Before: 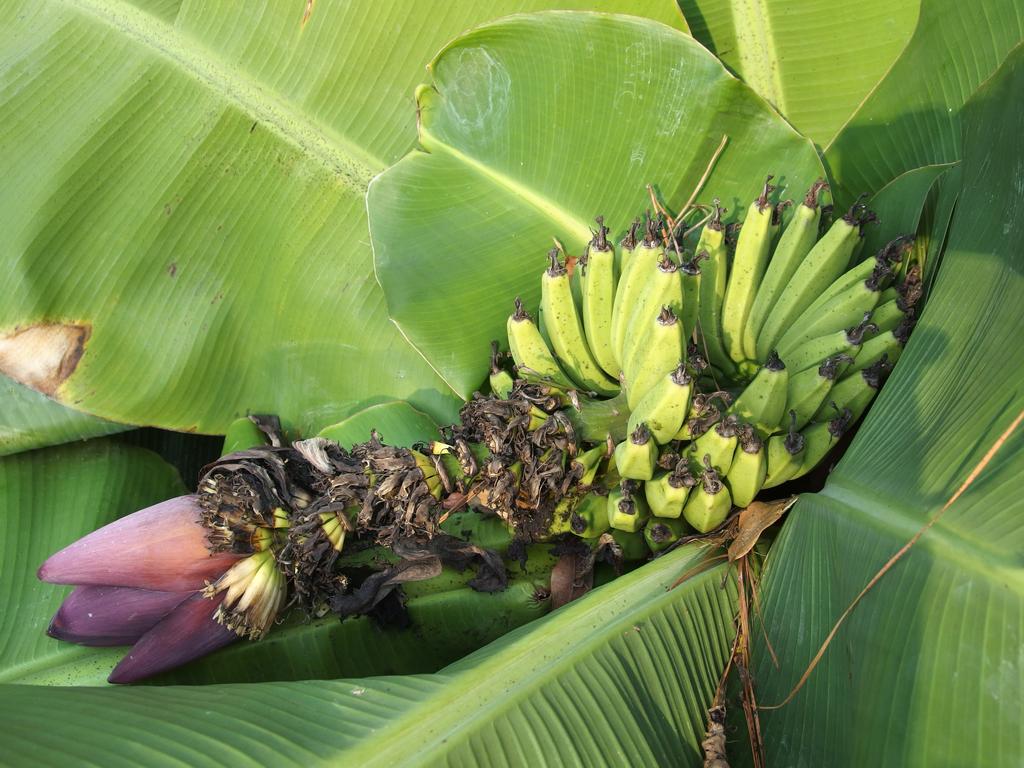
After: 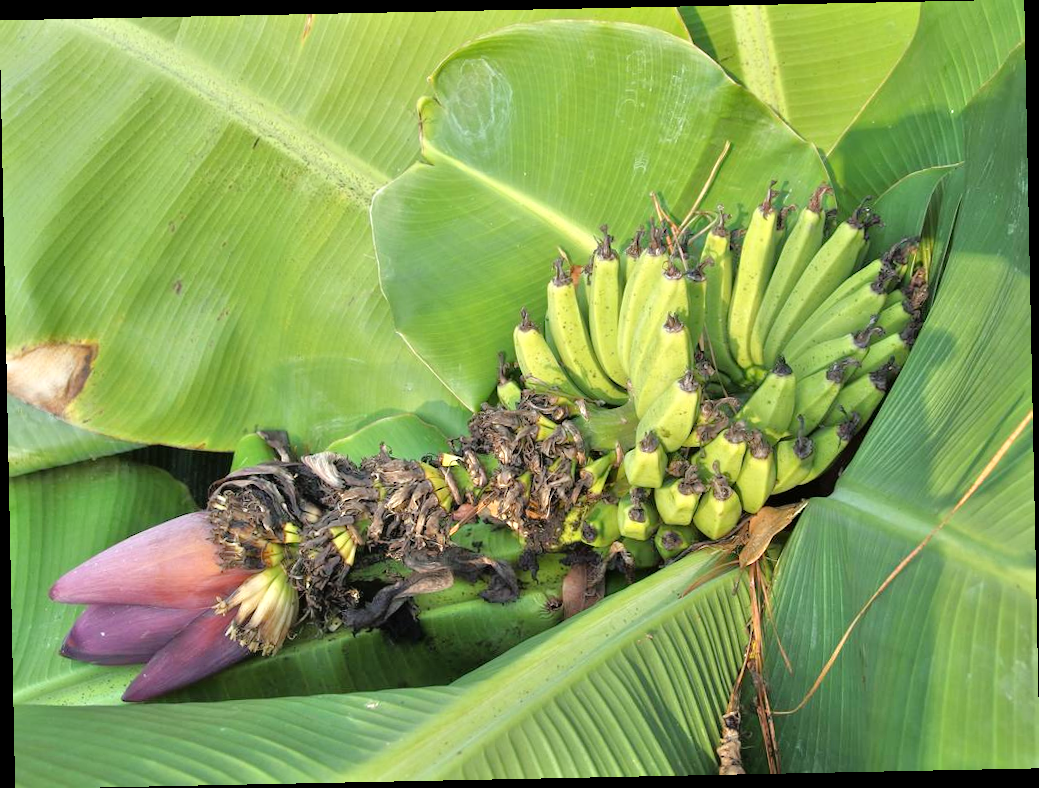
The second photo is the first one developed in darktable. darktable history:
tone equalizer: -7 EV 0.15 EV, -6 EV 0.6 EV, -5 EV 1.15 EV, -4 EV 1.33 EV, -3 EV 1.15 EV, -2 EV 0.6 EV, -1 EV 0.15 EV, mask exposure compensation -0.5 EV
rotate and perspective: rotation -1.17°, automatic cropping off
